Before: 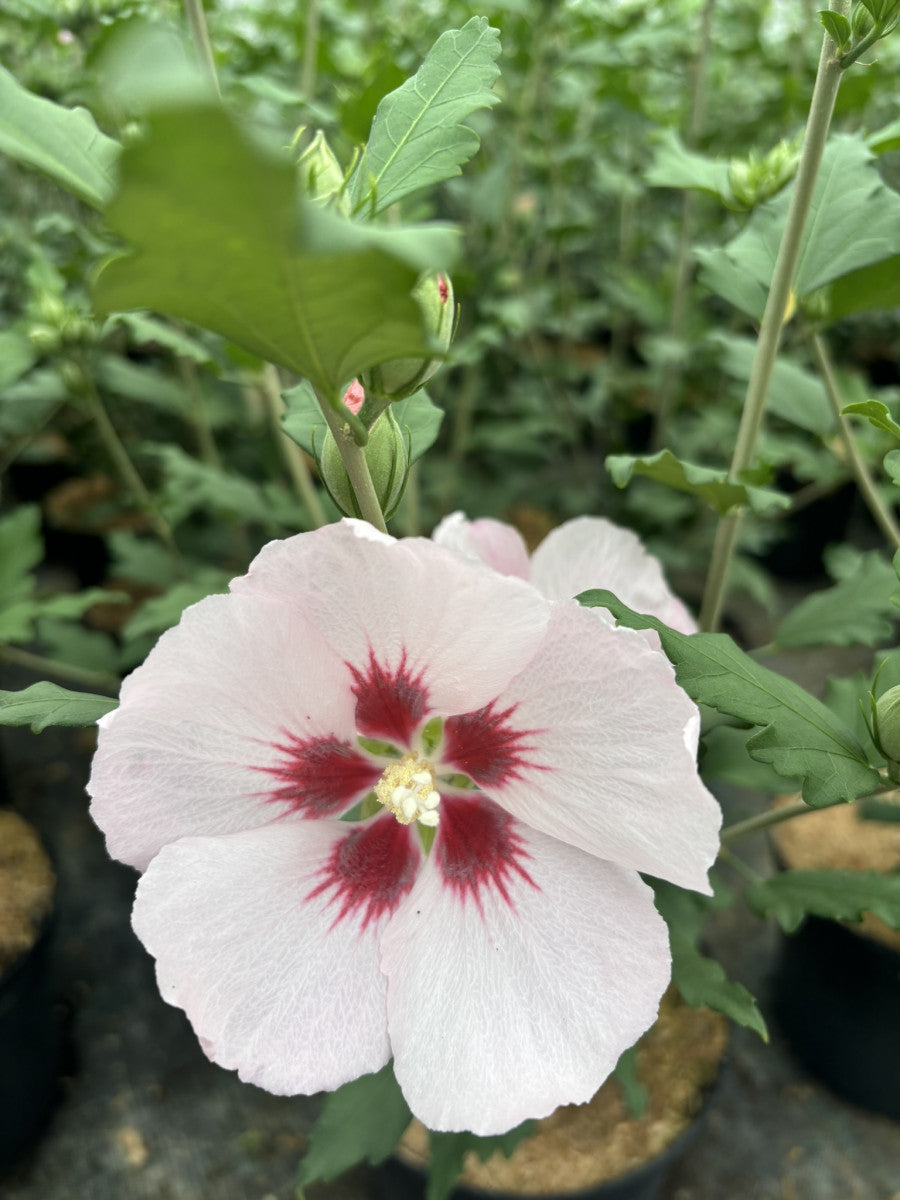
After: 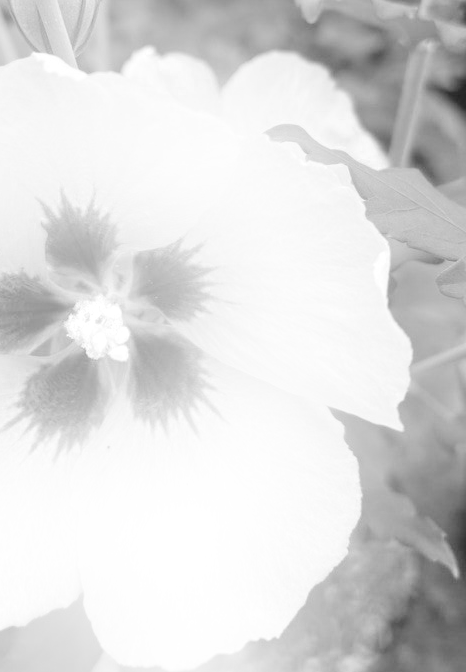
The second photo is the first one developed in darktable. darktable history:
global tonemap: drago (0.7, 100)
crop: left 34.479%, top 38.822%, right 13.718%, bottom 5.172%
exposure: exposure 0.564 EV, compensate highlight preservation false
bloom: size 16%, threshold 98%, strength 20%
color zones: curves: ch0 [(0.002, 0.593) (0.143, 0.417) (0.285, 0.541) (0.455, 0.289) (0.608, 0.327) (0.727, 0.283) (0.869, 0.571) (1, 0.603)]; ch1 [(0, 0) (0.143, 0) (0.286, 0) (0.429, 0) (0.571, 0) (0.714, 0) (0.857, 0)]
